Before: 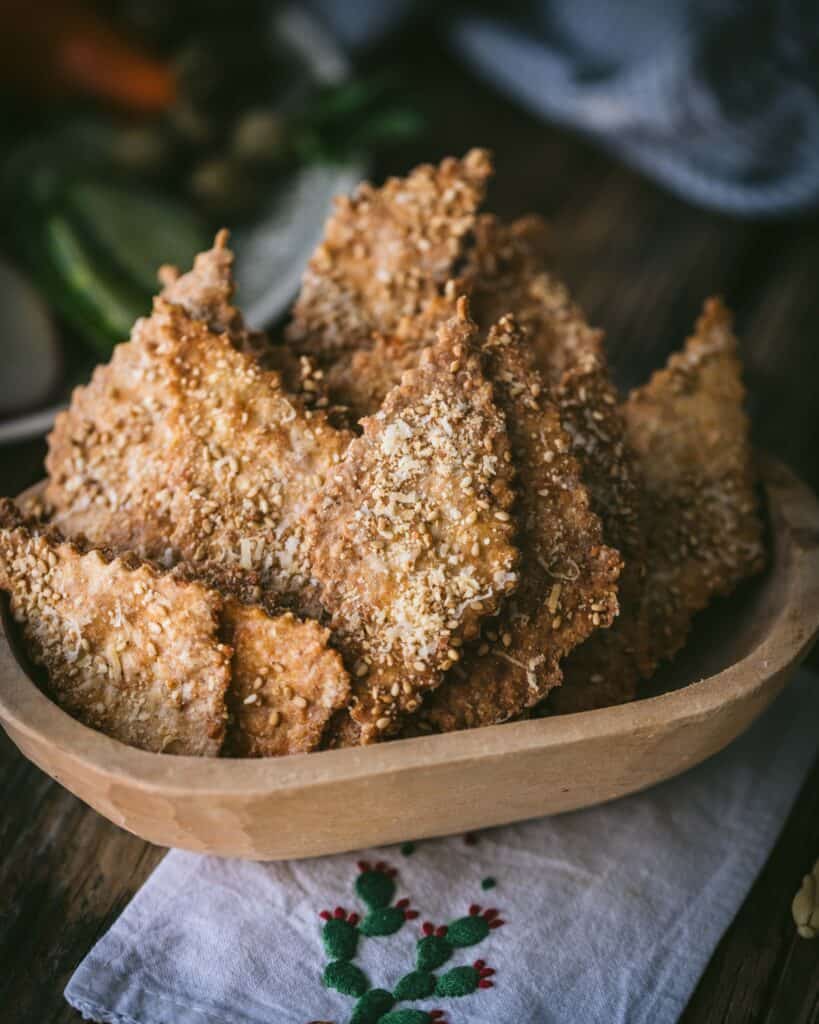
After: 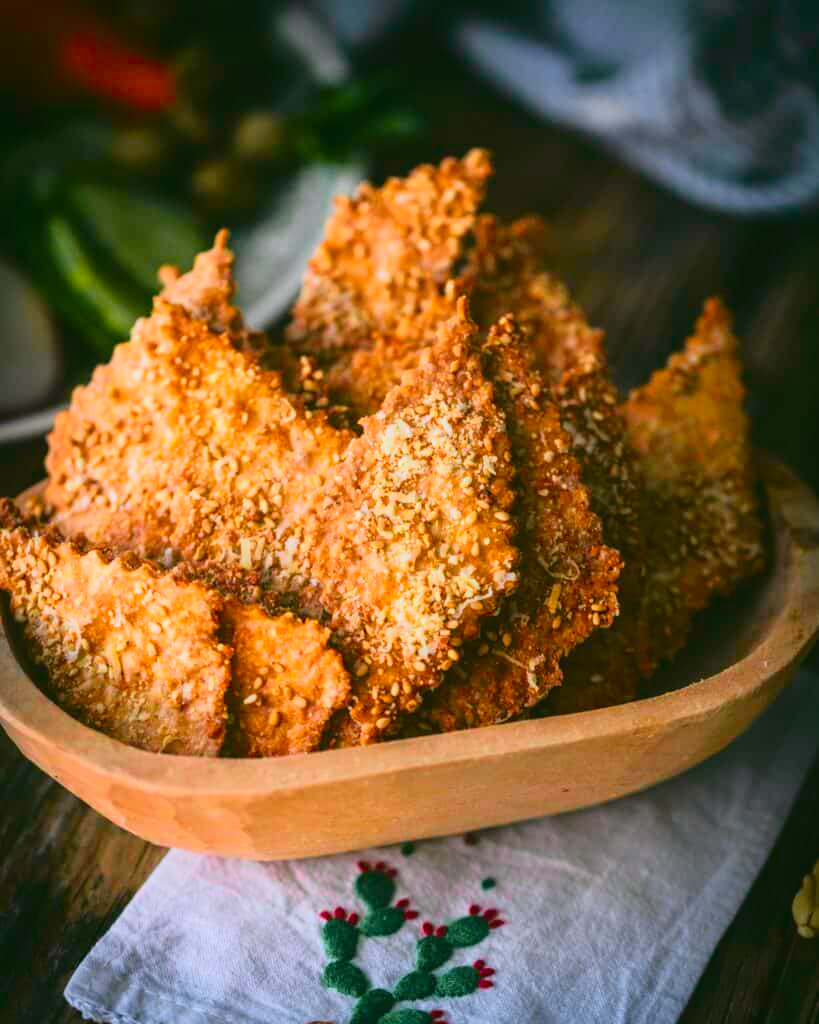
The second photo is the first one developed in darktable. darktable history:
contrast equalizer: octaves 7, y [[0.6 ×6], [0.55 ×6], [0 ×6], [0 ×6], [0 ×6]], mix -0.3
tone curve: curves: ch0 [(0, 0.012) (0.144, 0.137) (0.326, 0.386) (0.489, 0.573) (0.656, 0.763) (0.849, 0.902) (1, 0.974)]; ch1 [(0, 0) (0.366, 0.367) (0.475, 0.453) (0.494, 0.493) (0.504, 0.497) (0.544, 0.579) (0.562, 0.619) (0.622, 0.694) (1, 1)]; ch2 [(0, 0) (0.333, 0.346) (0.375, 0.375) (0.424, 0.43) (0.476, 0.492) (0.502, 0.503) (0.533, 0.541) (0.572, 0.615) (0.605, 0.656) (0.641, 0.709) (1, 1)], color space Lab, independent channels, preserve colors none
color balance rgb: perceptual saturation grading › global saturation 25%, global vibrance 20%
